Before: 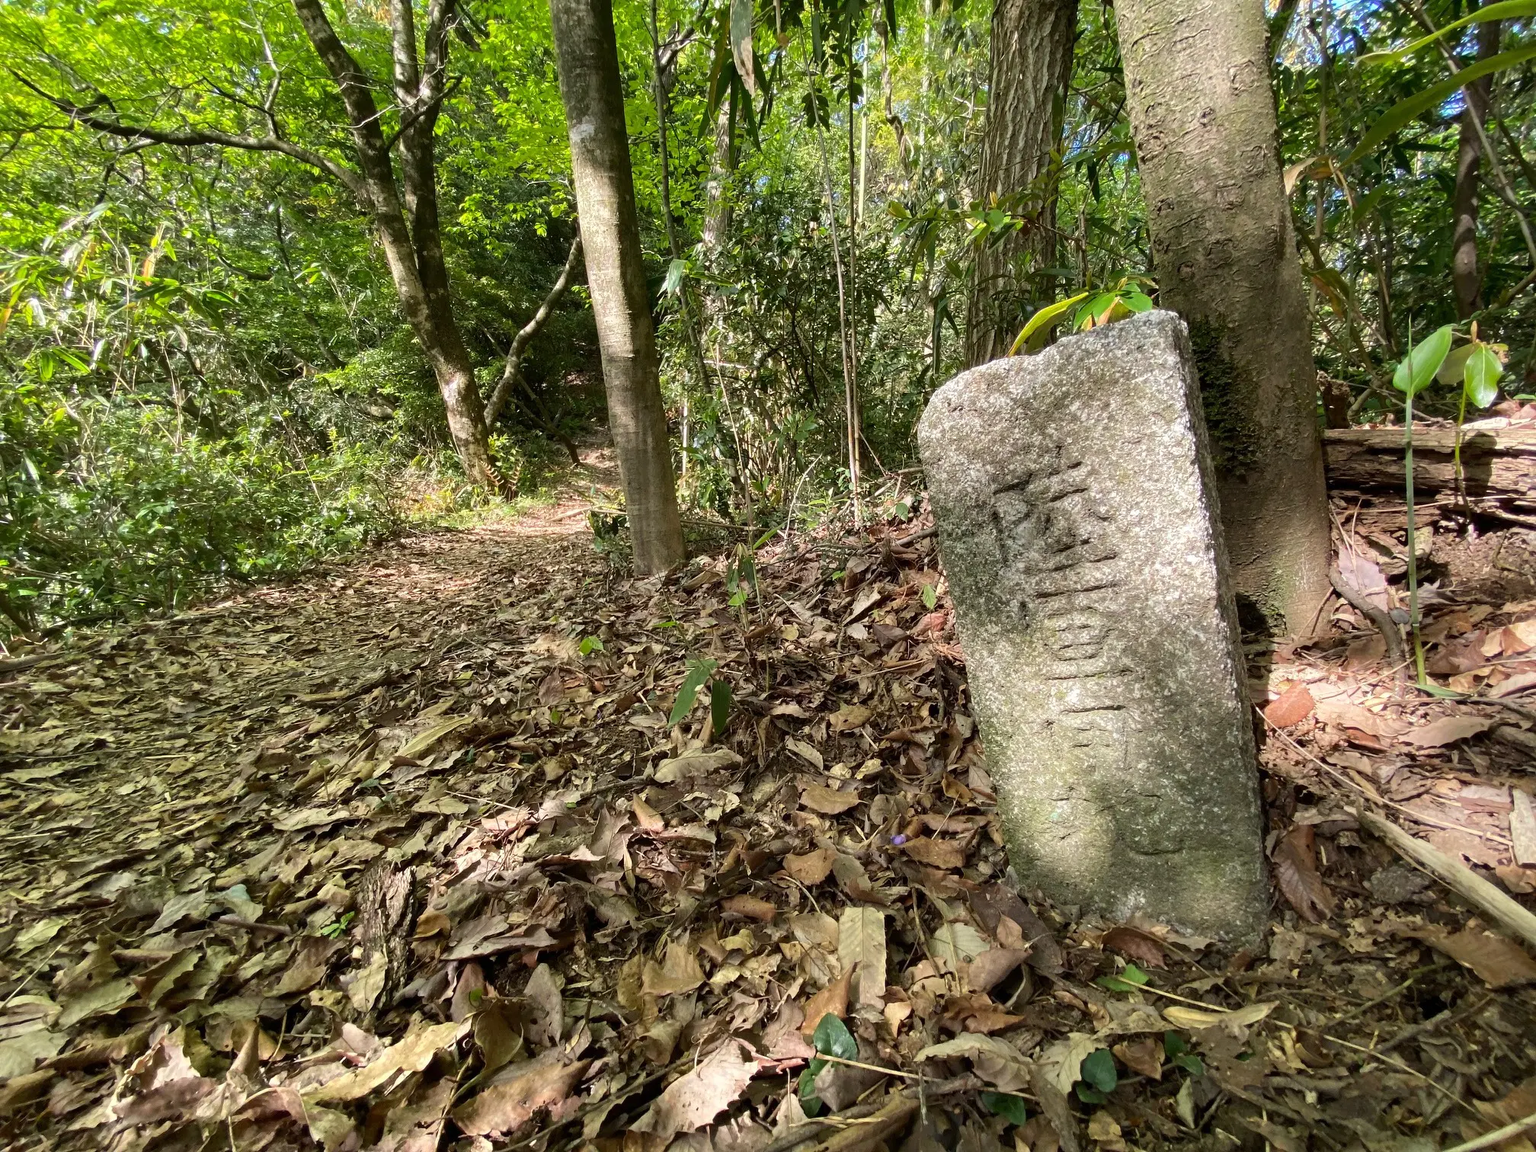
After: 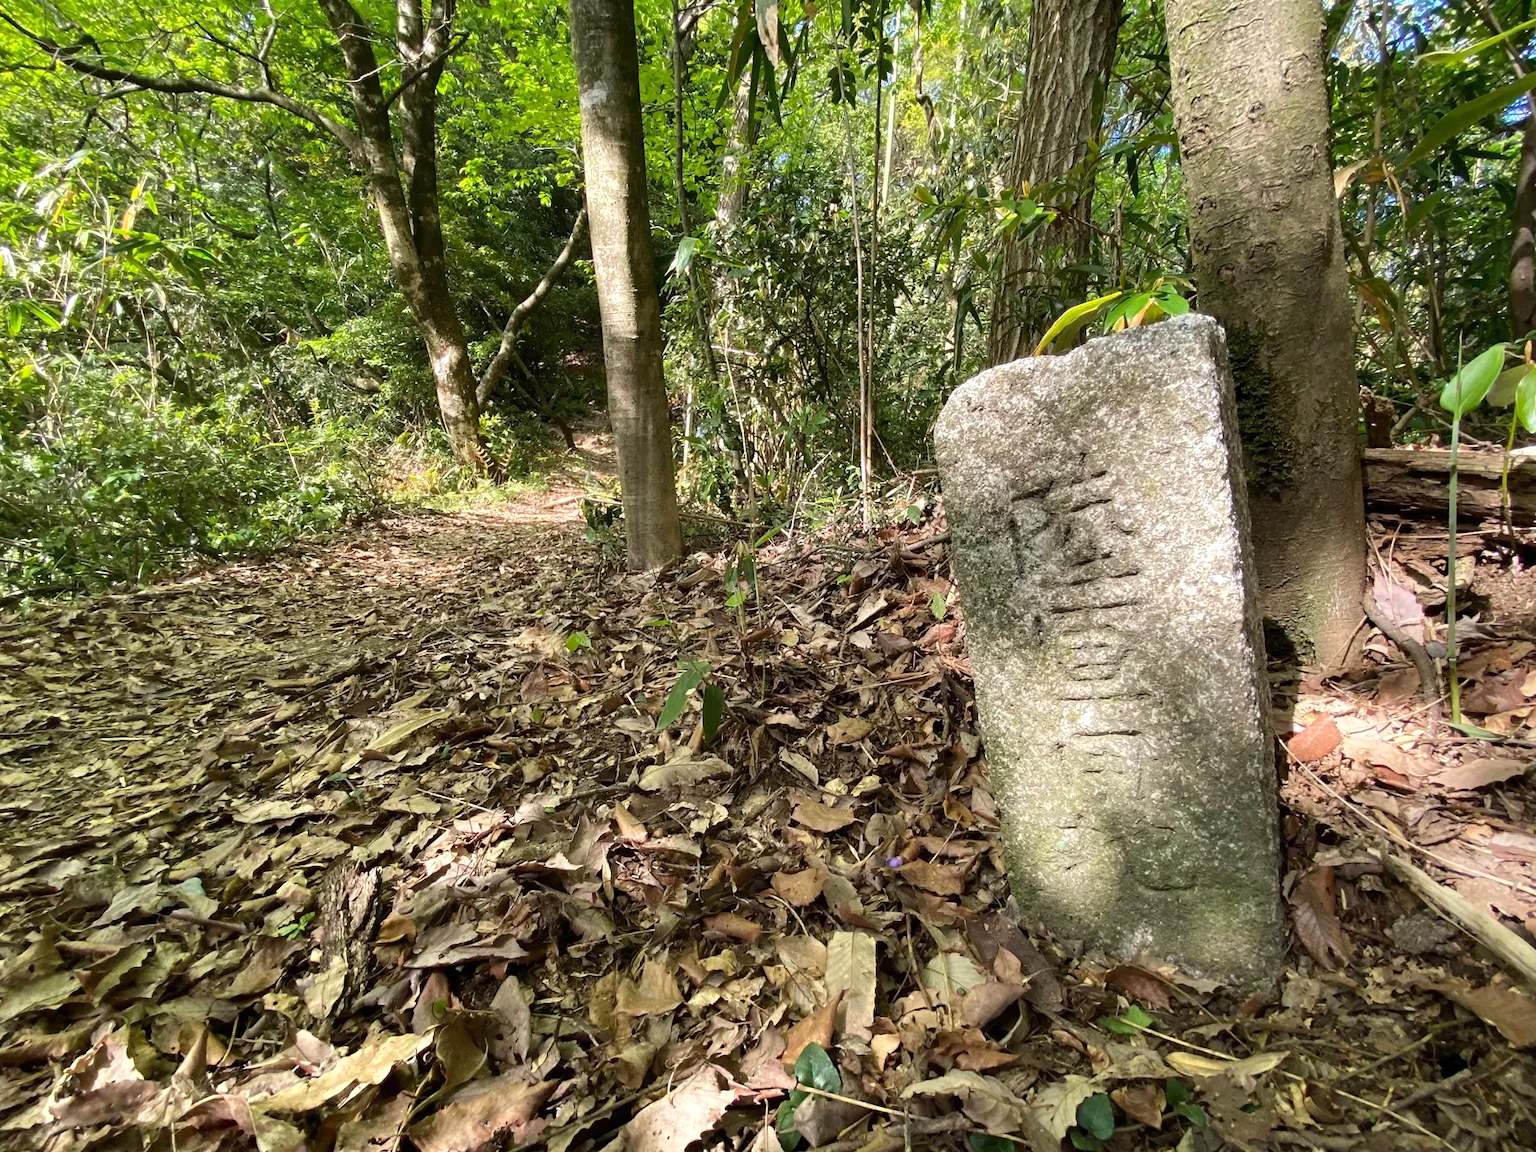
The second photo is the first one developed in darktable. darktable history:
levels: levels [0, 0.476, 0.951]
crop and rotate: angle -2.6°
